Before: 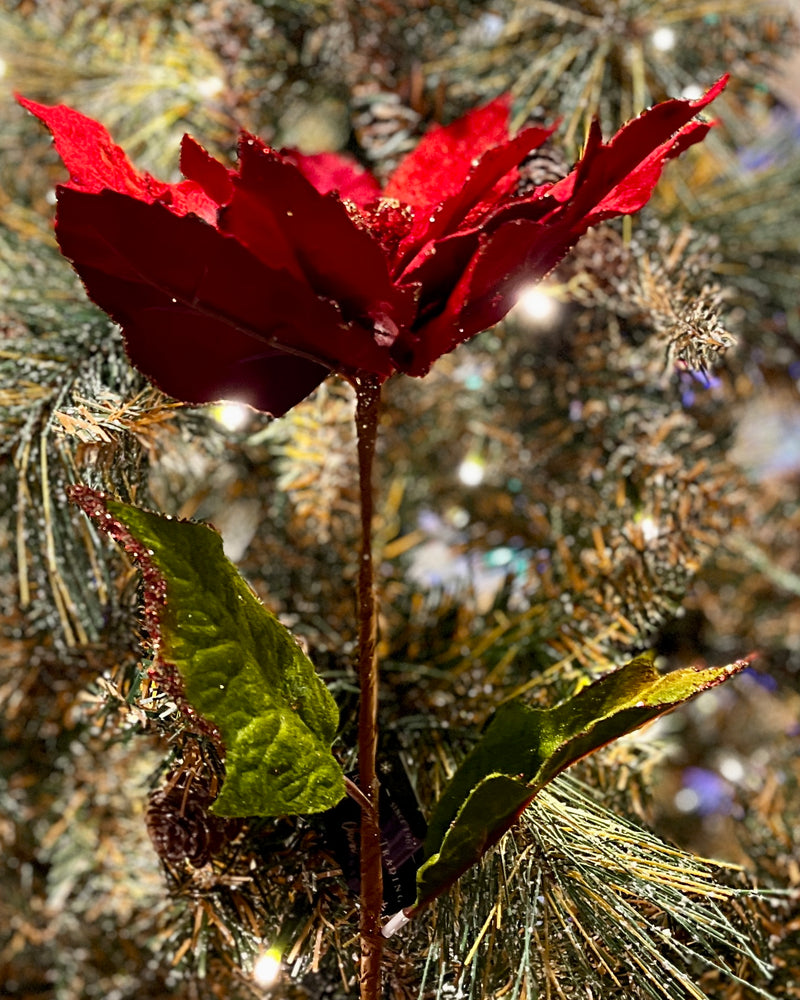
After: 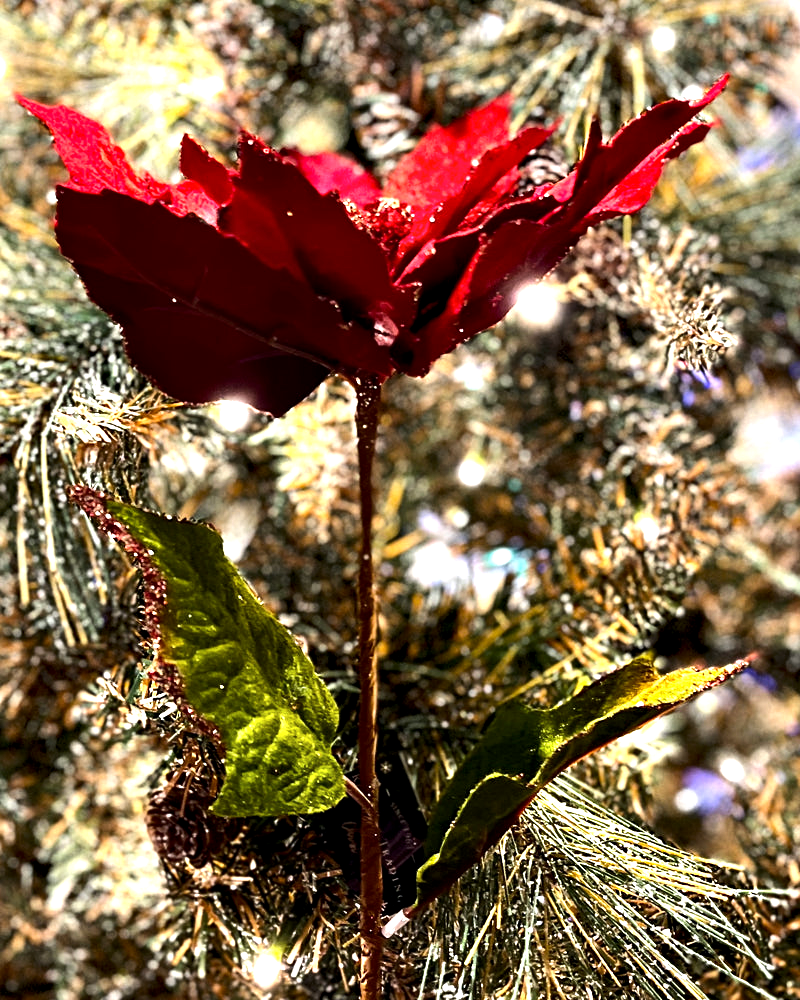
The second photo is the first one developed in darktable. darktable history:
tone equalizer: -8 EV -0.75 EV, -7 EV -0.7 EV, -6 EV -0.6 EV, -5 EV -0.4 EV, -3 EV 0.4 EV, -2 EV 0.6 EV, -1 EV 0.7 EV, +0 EV 0.75 EV, edges refinement/feathering 500, mask exposure compensation -1.57 EV, preserve details no
exposure: exposure 0.426 EV, compensate highlight preservation false
white balance: red 1.004, blue 1.024
contrast equalizer: octaves 7, y [[0.6 ×6], [0.55 ×6], [0 ×6], [0 ×6], [0 ×6]], mix 0.3
